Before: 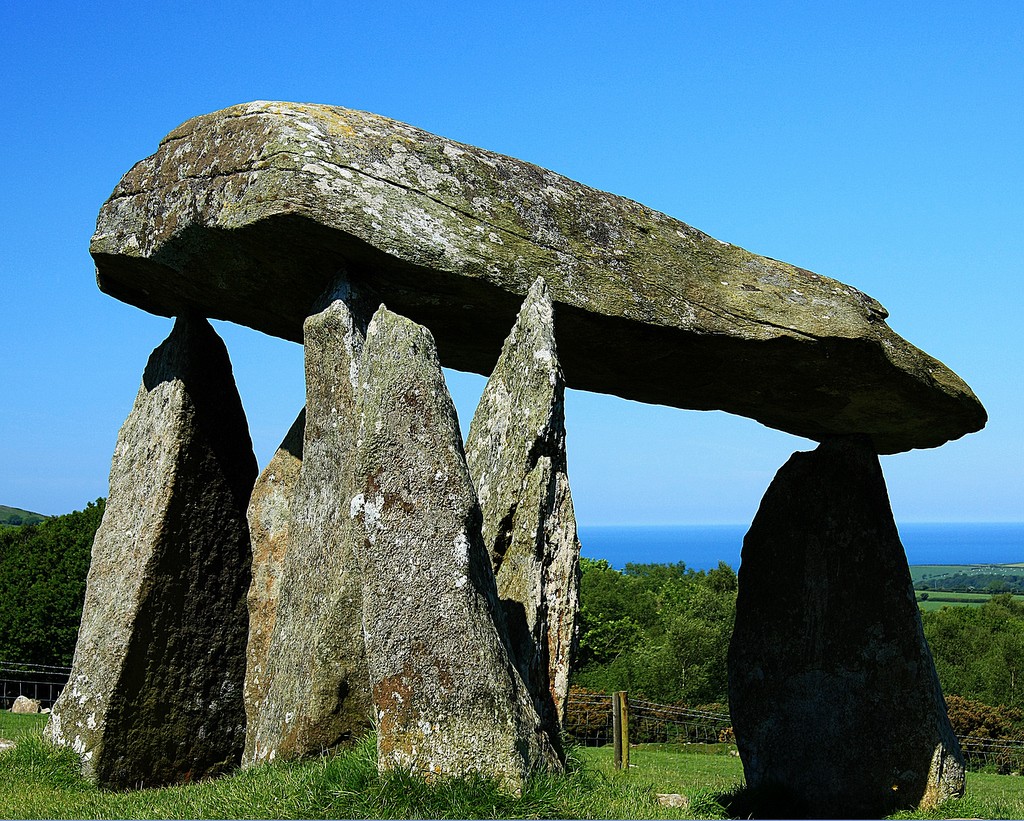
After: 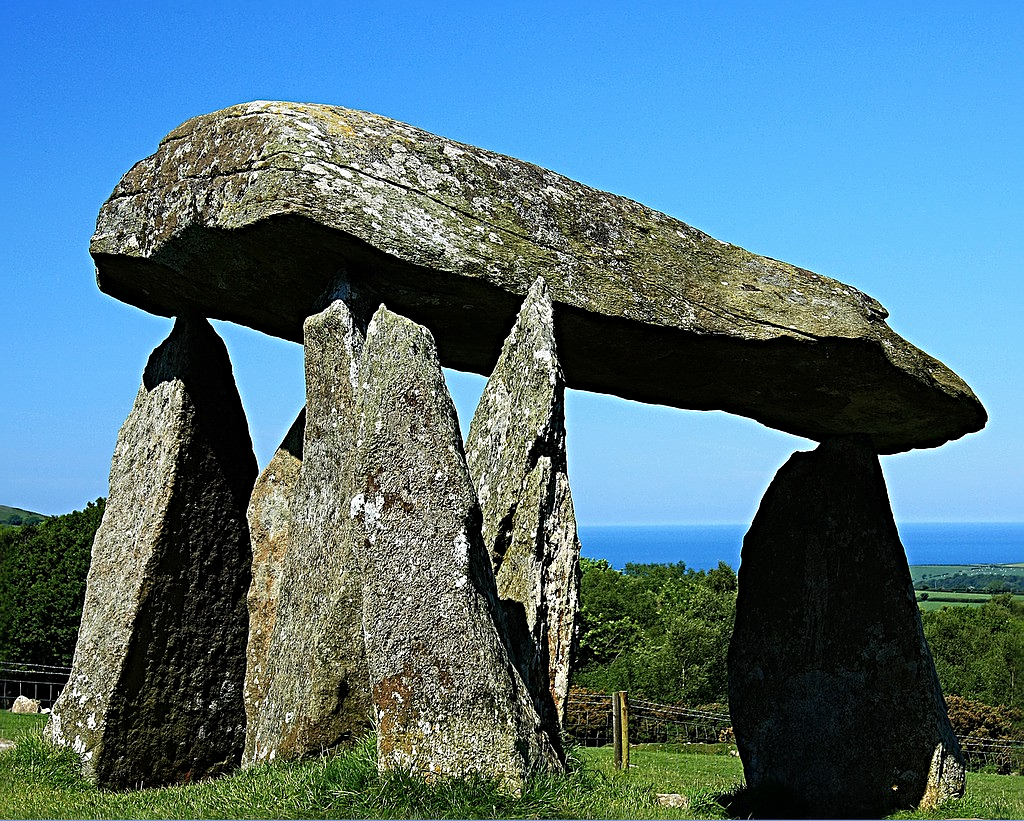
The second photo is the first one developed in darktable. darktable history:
sharpen: radius 4.916
